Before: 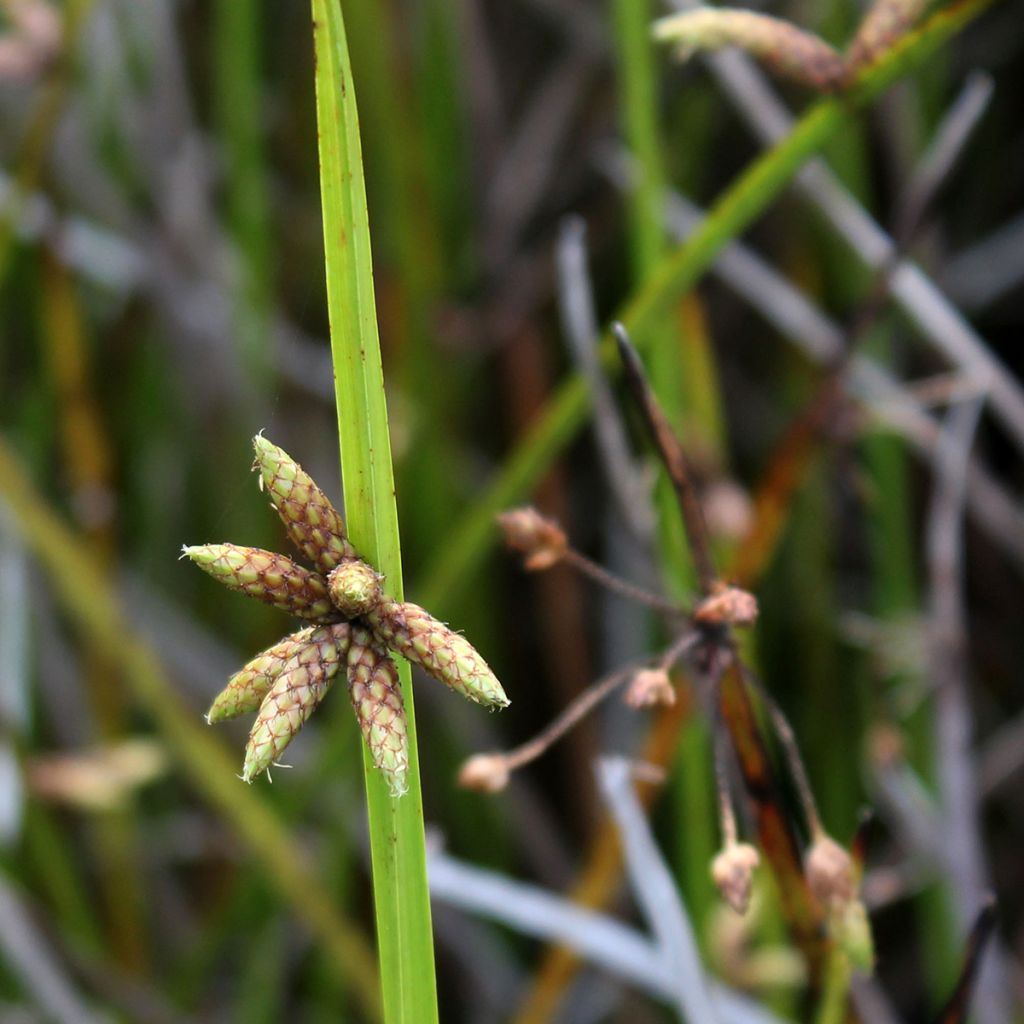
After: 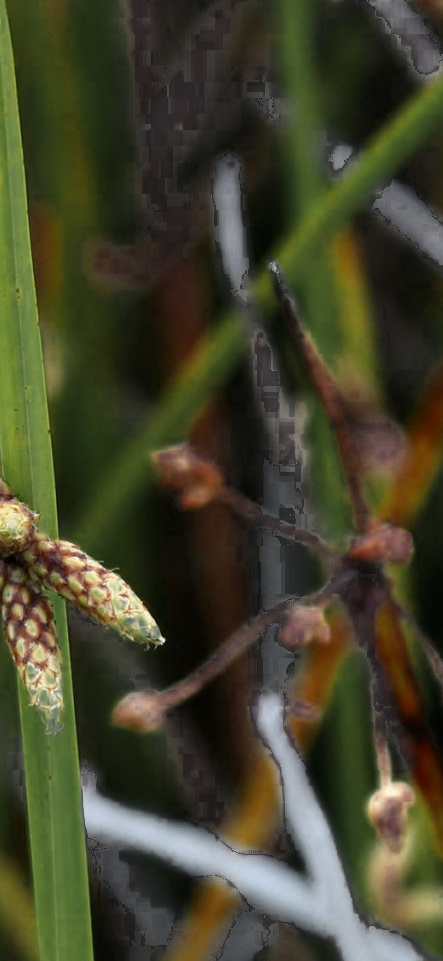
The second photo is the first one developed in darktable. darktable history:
crop: left 33.767%, top 6.07%, right 22.941%
color zones: curves: ch0 [(0.035, 0.242) (0.25, 0.5) (0.384, 0.214) (0.488, 0.255) (0.75, 0.5)]; ch1 [(0.063, 0.379) (0.25, 0.5) (0.354, 0.201) (0.489, 0.085) (0.729, 0.271)]; ch2 [(0.25, 0.5) (0.38, 0.517) (0.442, 0.51) (0.735, 0.456)], process mode strong
